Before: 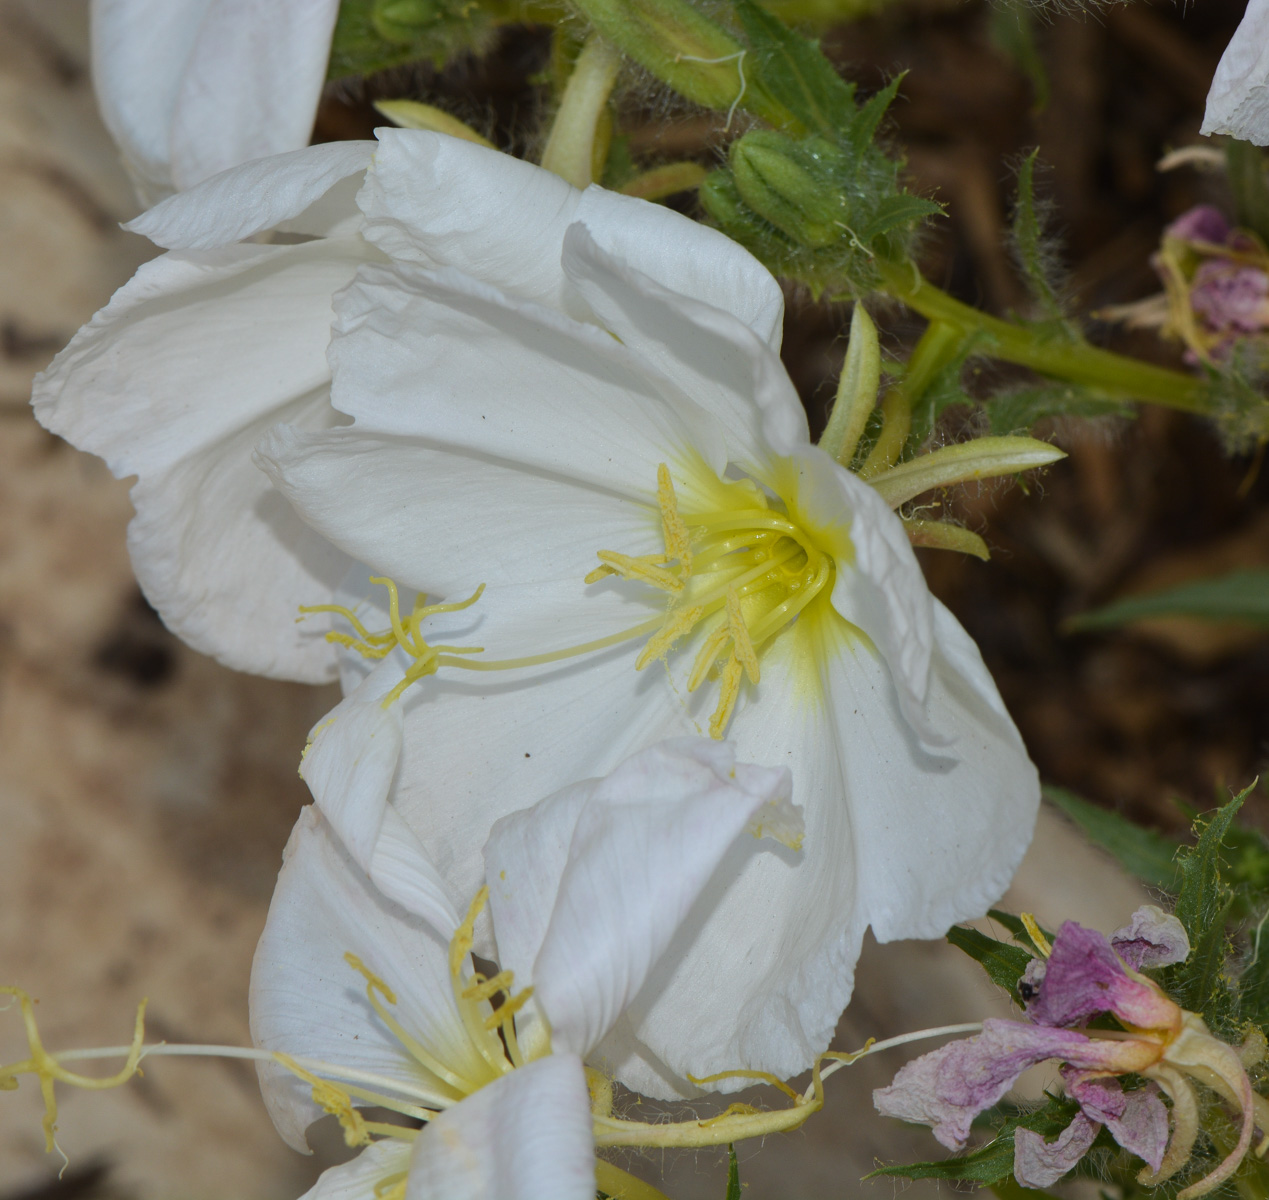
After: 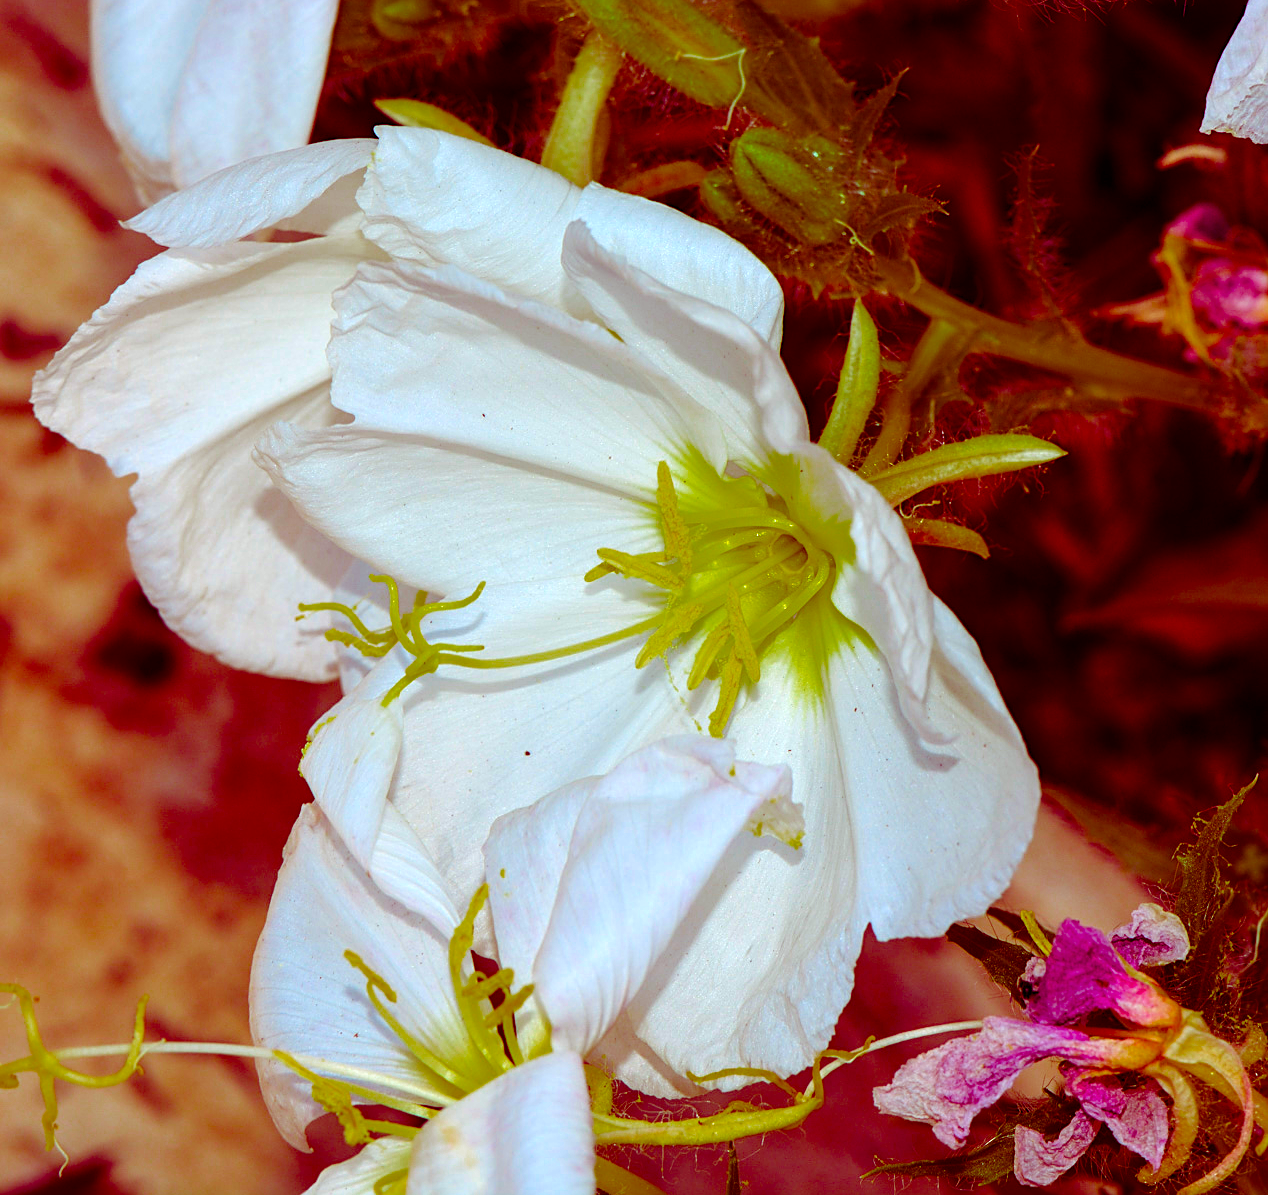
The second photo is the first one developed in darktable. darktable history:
crop: top 0.201%, bottom 0.166%
sharpen: on, module defaults
color balance rgb: shadows lift › luminance -18.753%, shadows lift › chroma 35.367%, linear chroma grading › global chroma 24.85%, perceptual saturation grading › global saturation 30.087%, perceptual brilliance grading › highlights 7.655%, perceptual brilliance grading › mid-tones 2.988%, perceptual brilliance grading › shadows 1.383%
local contrast: highlights 25%, shadows 75%, midtone range 0.743
color zones: curves: ch0 [(0, 0.425) (0.143, 0.422) (0.286, 0.42) (0.429, 0.419) (0.571, 0.419) (0.714, 0.42) (0.857, 0.422) (1, 0.425)]; ch1 [(0, 0.666) (0.143, 0.669) (0.286, 0.671) (0.429, 0.67) (0.571, 0.67) (0.714, 0.67) (0.857, 0.67) (1, 0.666)]
exposure: compensate exposure bias true, compensate highlight preservation false
tone equalizer: -8 EV -0.455 EV, -7 EV -0.365 EV, -6 EV -0.304 EV, -5 EV -0.233 EV, -3 EV 0.201 EV, -2 EV 0.323 EV, -1 EV 0.367 EV, +0 EV 0.396 EV
